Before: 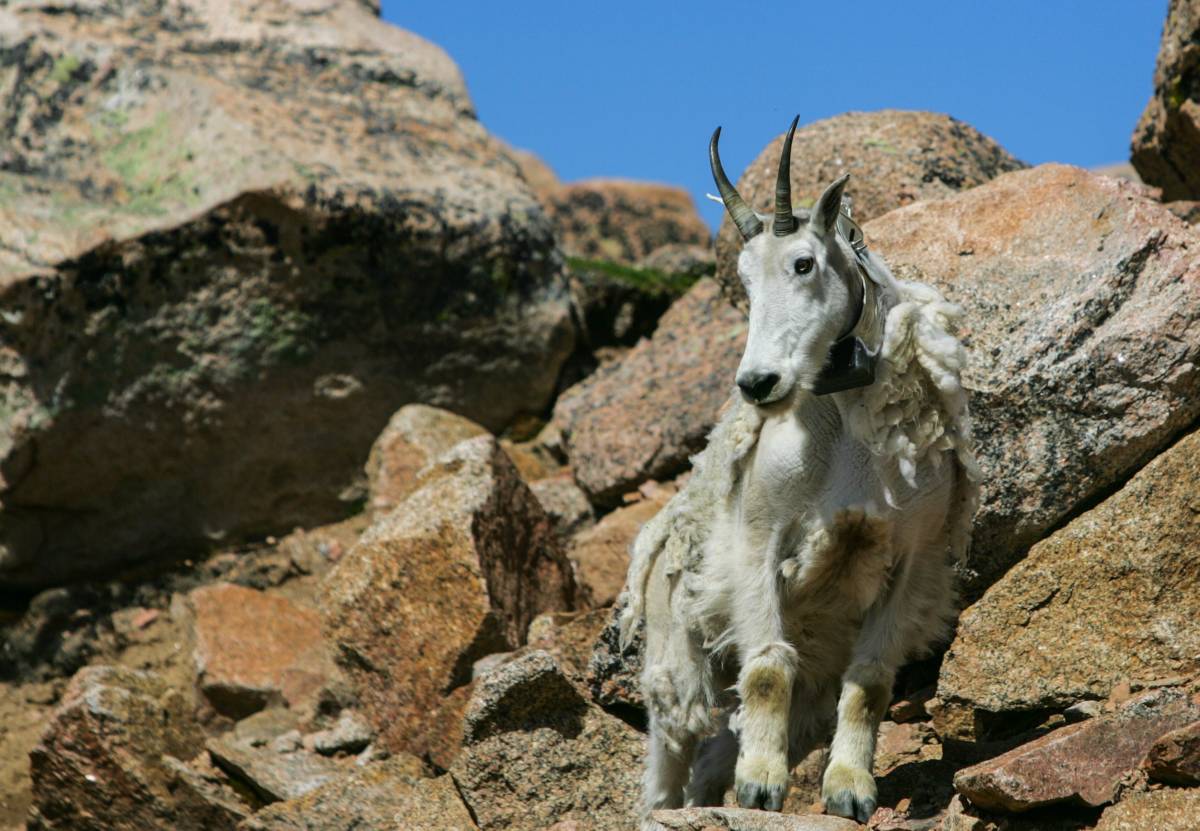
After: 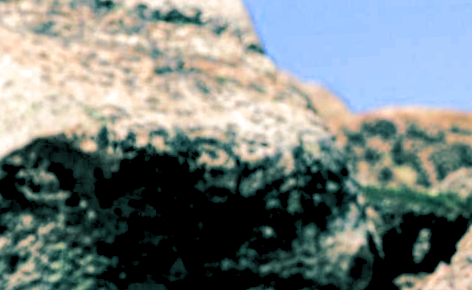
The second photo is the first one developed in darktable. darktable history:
exposure: black level correction -0.002, exposure 0.54 EV, compensate highlight preservation false
local contrast: highlights 100%, shadows 100%, detail 120%, midtone range 0.2
crop: left 15.452%, top 5.459%, right 43.956%, bottom 56.62%
split-toning: shadows › hue 186.43°, highlights › hue 49.29°, compress 30.29%
rgb levels: preserve colors sum RGB, levels [[0.038, 0.433, 0.934], [0, 0.5, 1], [0, 0.5, 1]]
color balance rgb: shadows lift › chroma 2%, shadows lift › hue 135.47°, highlights gain › chroma 2%, highlights gain › hue 291.01°, global offset › luminance 0.5%, perceptual saturation grading › global saturation -10.8%, perceptual saturation grading › highlights -26.83%, perceptual saturation grading › shadows 21.25%, perceptual brilliance grading › highlights 17.77%, perceptual brilliance grading › mid-tones 31.71%, perceptual brilliance grading › shadows -31.01%, global vibrance 24.91%
rotate and perspective: rotation -3°, crop left 0.031, crop right 0.968, crop top 0.07, crop bottom 0.93
sharpen: radius 5.325, amount 0.312, threshold 26.433
